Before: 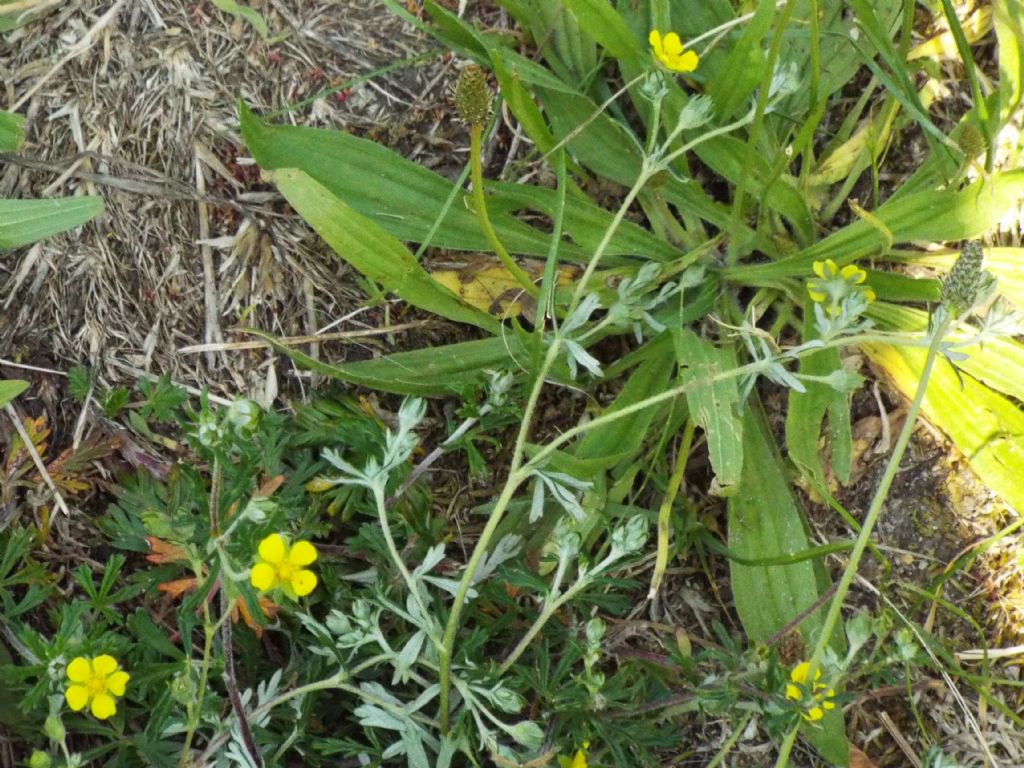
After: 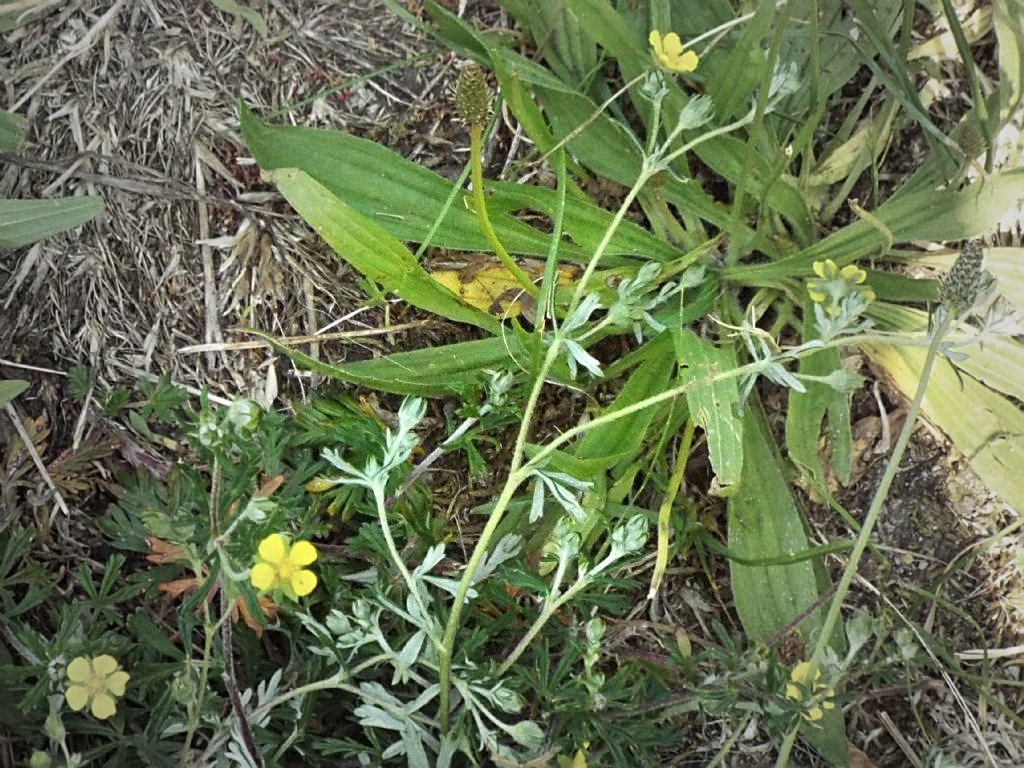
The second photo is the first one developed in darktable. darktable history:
exposure: black level correction 0, exposure 0.5 EV, compensate exposure bias true, compensate highlight preservation false
color correction: highlights b* 0.029
vignetting: fall-off start 33.36%, fall-off radius 64.88%, center (-0.012, 0), width/height ratio 0.952
sharpen: on, module defaults
